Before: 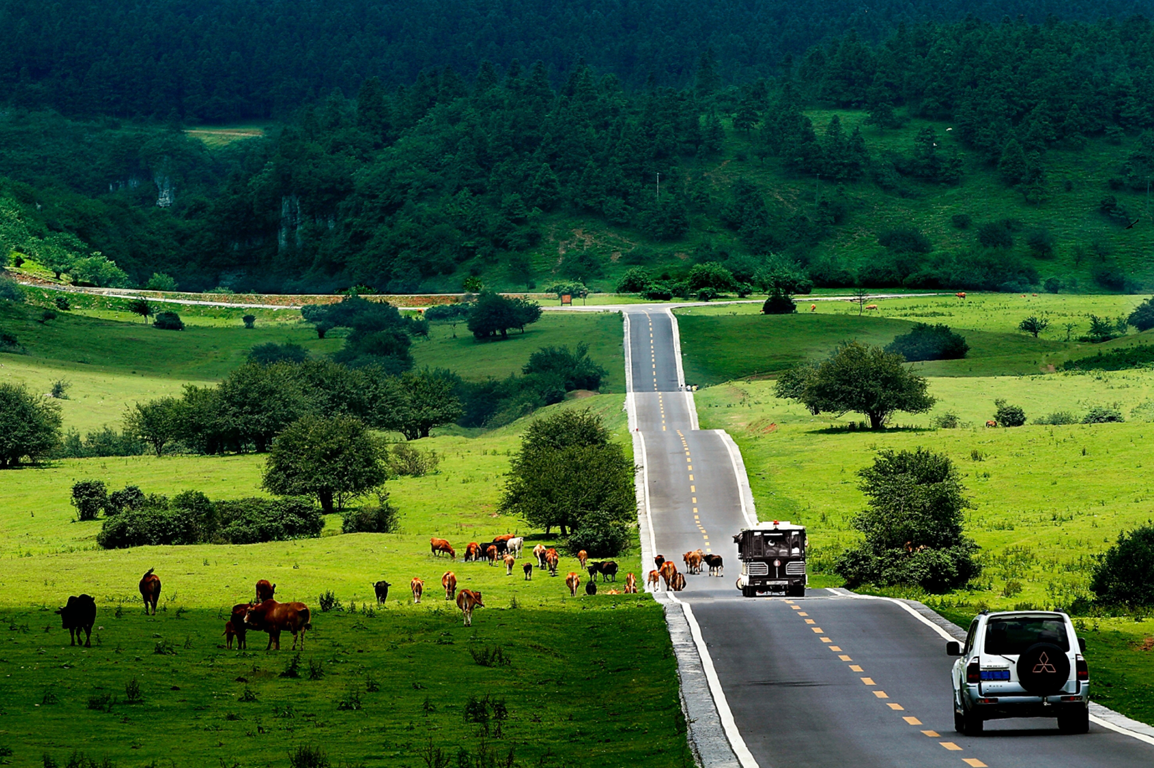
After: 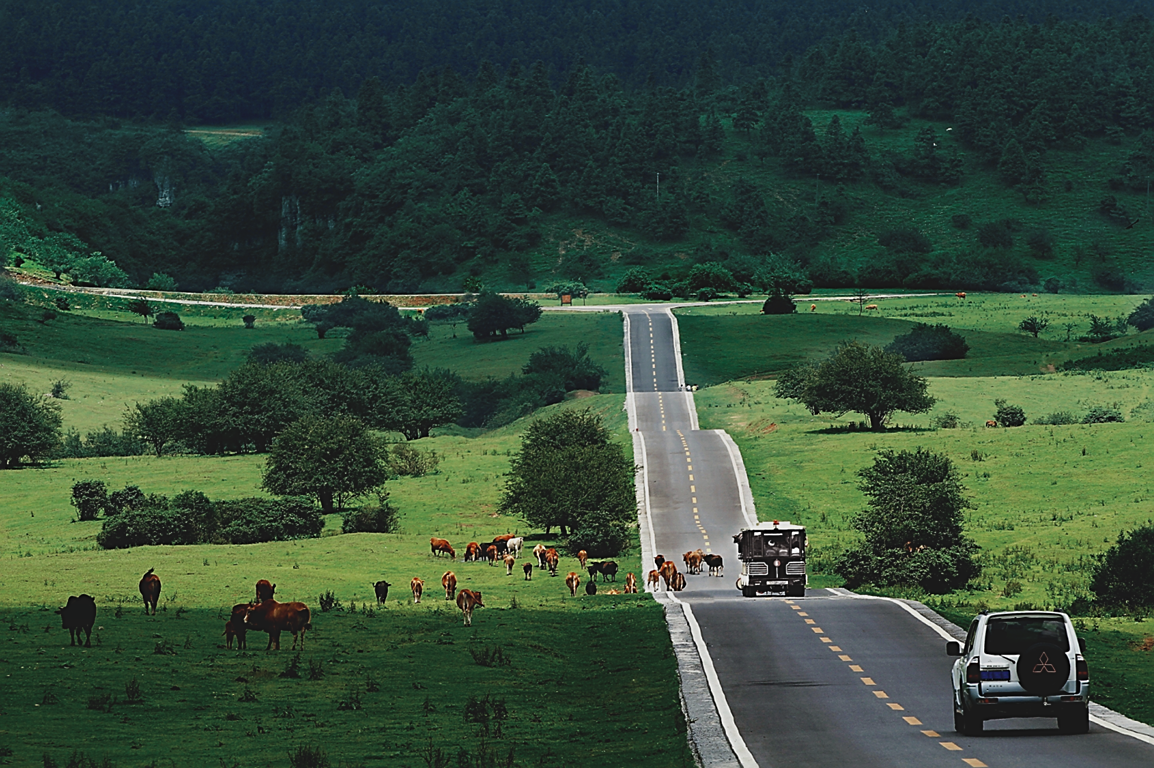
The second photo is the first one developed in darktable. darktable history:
color zones: curves: ch0 [(0, 0.5) (0.125, 0.4) (0.25, 0.5) (0.375, 0.4) (0.5, 0.4) (0.625, 0.35) (0.75, 0.35) (0.875, 0.5)]; ch1 [(0, 0.35) (0.125, 0.45) (0.25, 0.35) (0.375, 0.35) (0.5, 0.35) (0.625, 0.35) (0.75, 0.45) (0.875, 0.35)]; ch2 [(0, 0.6) (0.125, 0.5) (0.25, 0.5) (0.375, 0.6) (0.5, 0.6) (0.625, 0.5) (0.75, 0.5) (0.875, 0.5)]
exposure: black level correction -0.015, exposure -0.5 EV, compensate highlight preservation false
velvia: strength 15%
sharpen: on, module defaults
